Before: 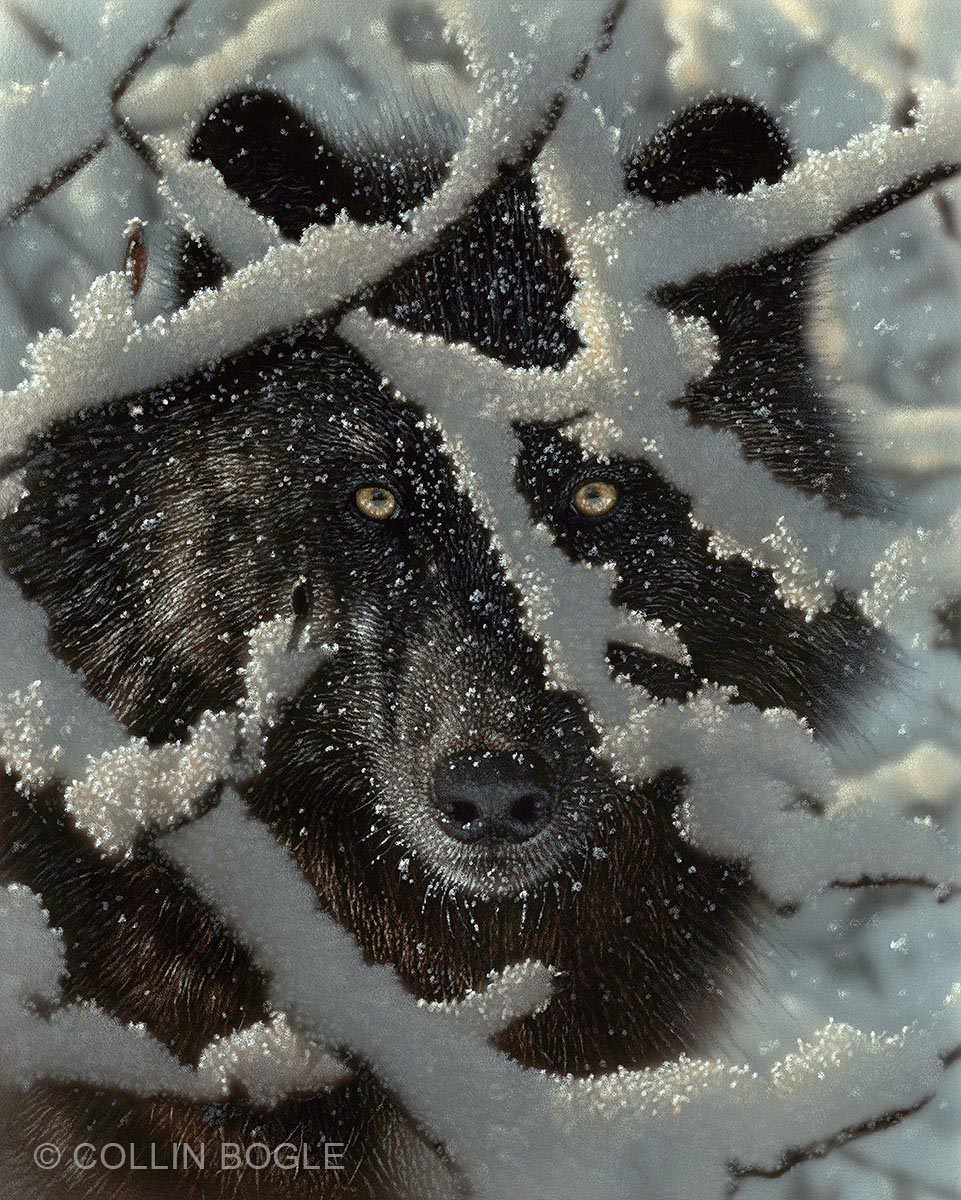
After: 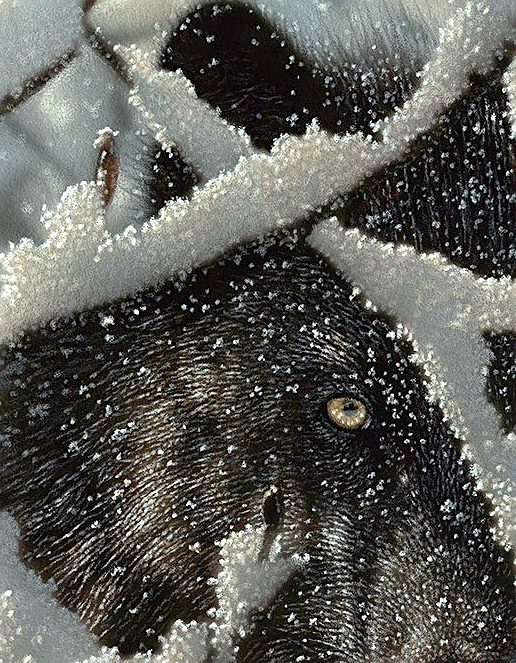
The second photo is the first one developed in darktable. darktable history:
crop and rotate: left 3.032%, top 7.509%, right 43.259%, bottom 37.213%
sharpen: radius 1.931
levels: black 0.09%, levels [0, 0.435, 0.917]
